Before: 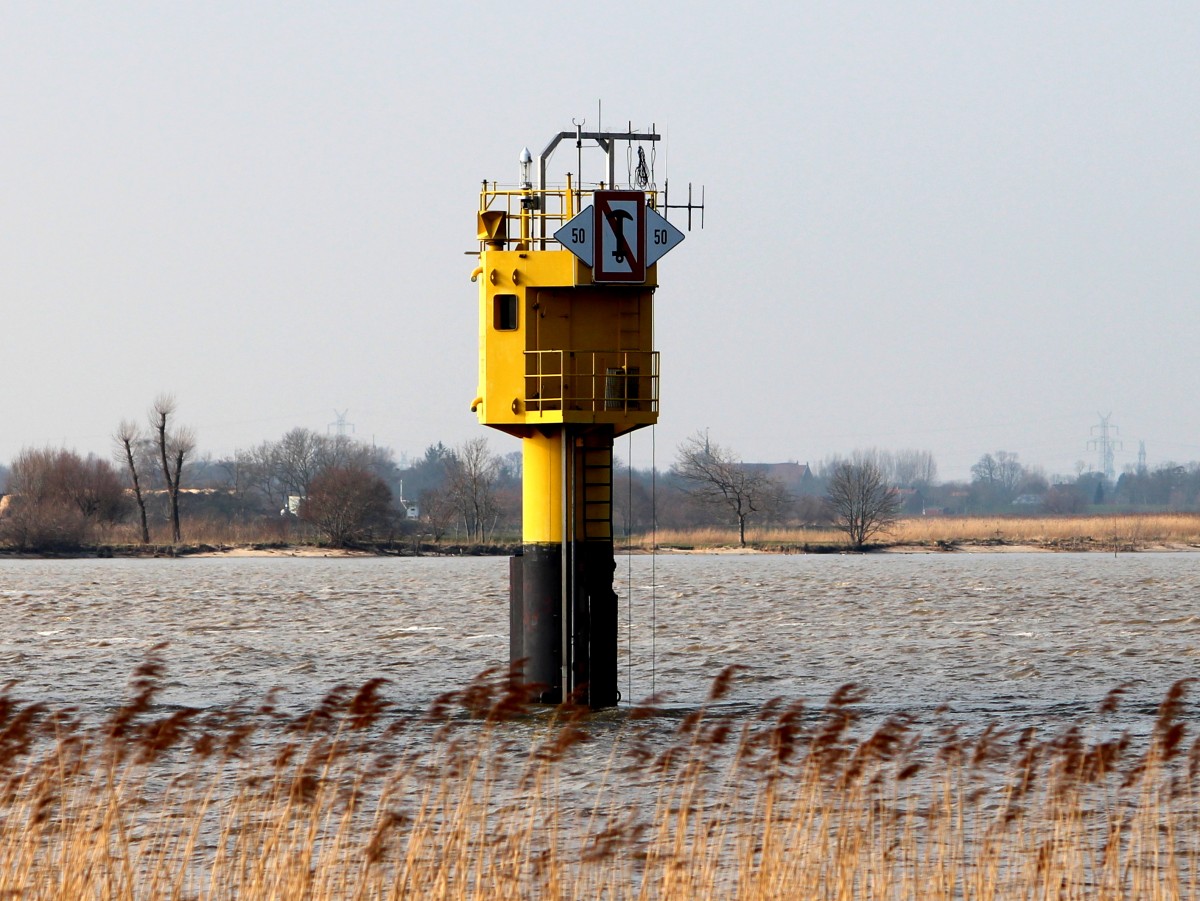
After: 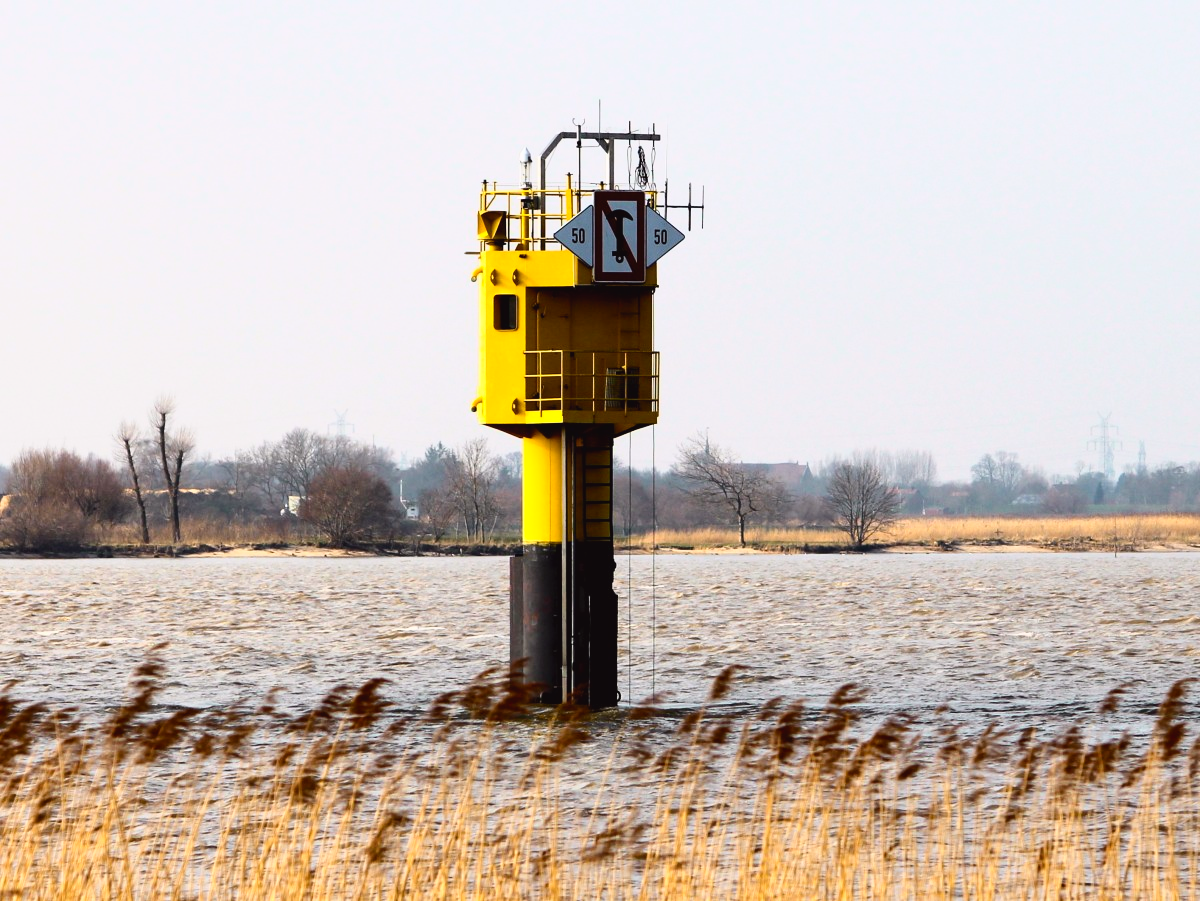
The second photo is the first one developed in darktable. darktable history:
color balance rgb: linear chroma grading › global chroma 0.764%, perceptual saturation grading › global saturation 19.998%, global vibrance 15.138%
tone curve: curves: ch0 [(0.003, 0.029) (0.202, 0.232) (0.46, 0.56) (0.611, 0.739) (0.843, 0.941) (1, 0.99)]; ch1 [(0, 0) (0.35, 0.356) (0.45, 0.453) (0.508, 0.515) (0.617, 0.601) (1, 1)]; ch2 [(0, 0) (0.456, 0.469) (0.5, 0.5) (0.556, 0.566) (0.635, 0.642) (1, 1)], color space Lab, independent channels, preserve colors none
